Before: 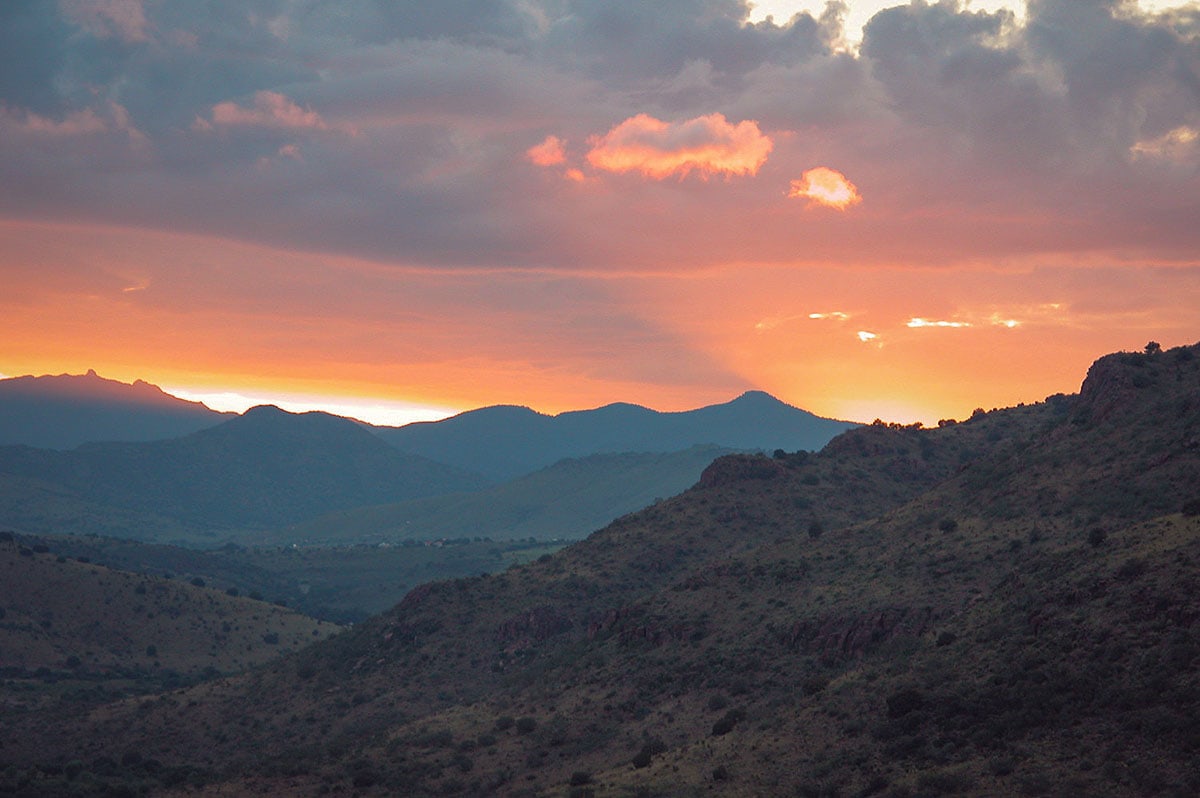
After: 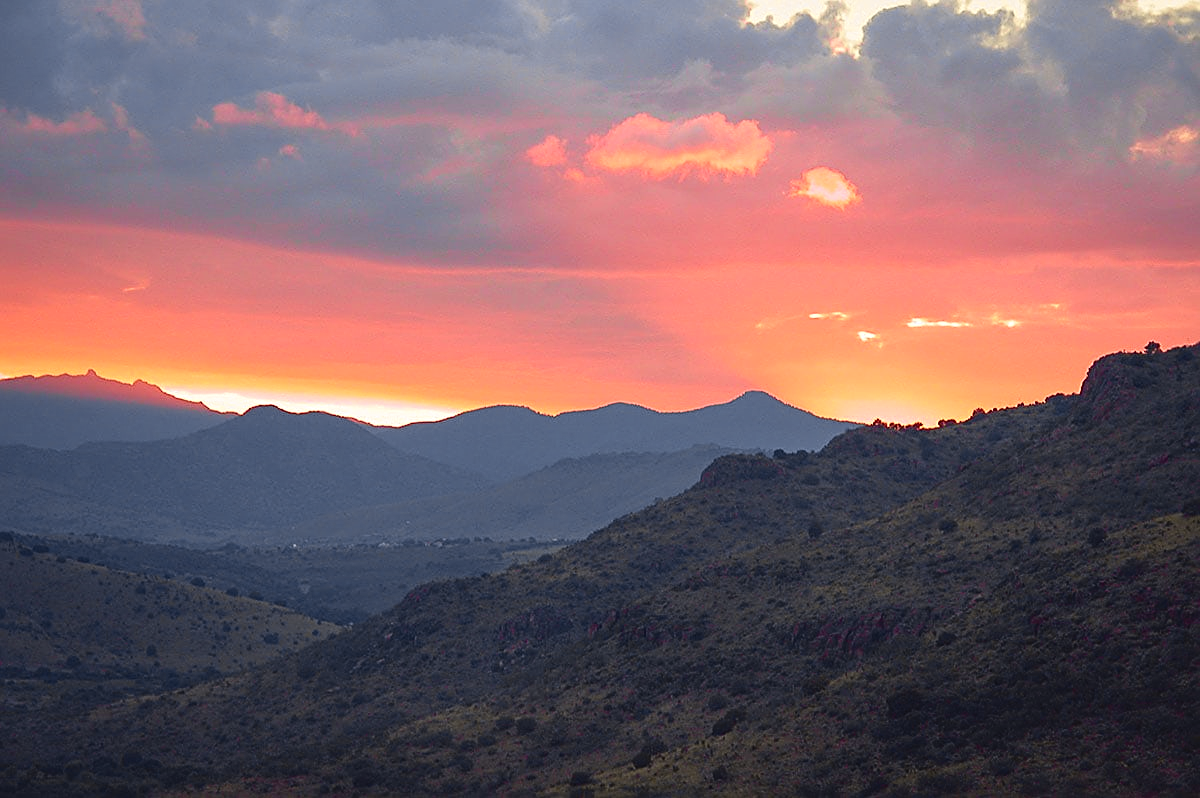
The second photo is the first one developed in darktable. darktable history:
tone curve: curves: ch0 [(0, 0.036) (0.119, 0.115) (0.466, 0.498) (0.715, 0.767) (0.817, 0.865) (1, 0.998)]; ch1 [(0, 0) (0.377, 0.424) (0.442, 0.491) (0.487, 0.502) (0.514, 0.512) (0.536, 0.577) (0.66, 0.724) (1, 1)]; ch2 [(0, 0) (0.38, 0.405) (0.463, 0.443) (0.492, 0.486) (0.526, 0.541) (0.578, 0.598) (1, 1)], color space Lab, independent channels, preserve colors none
sharpen: on, module defaults
